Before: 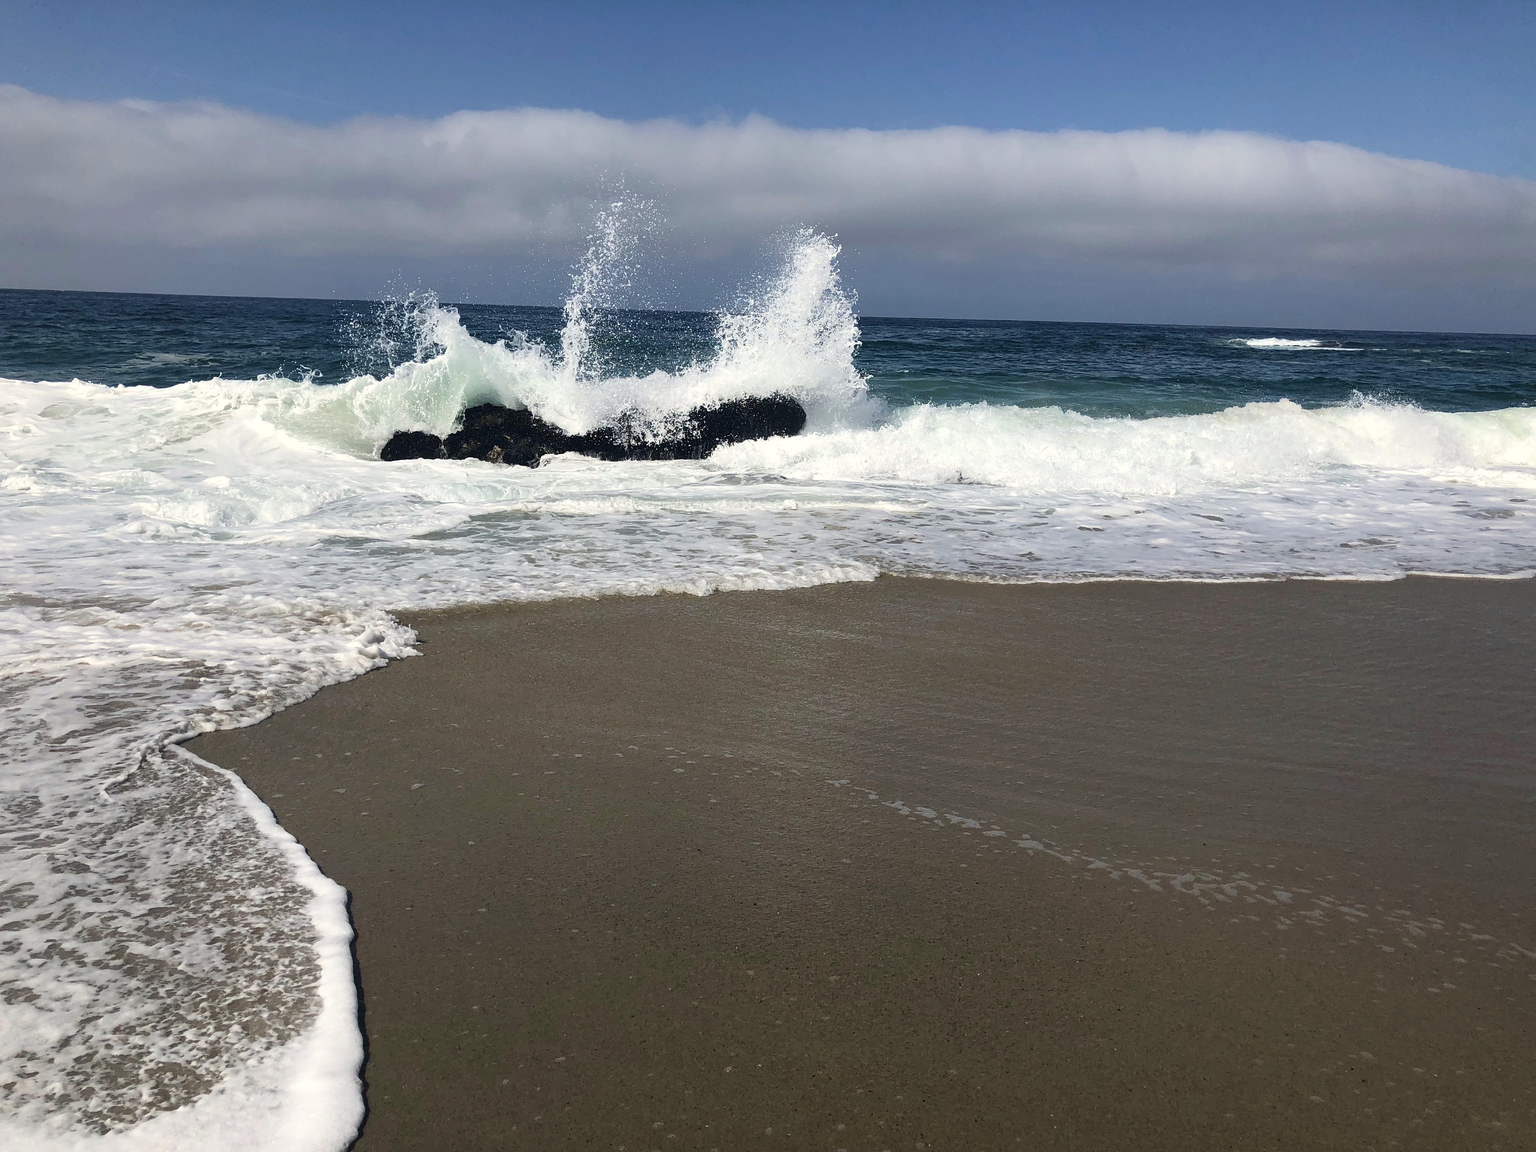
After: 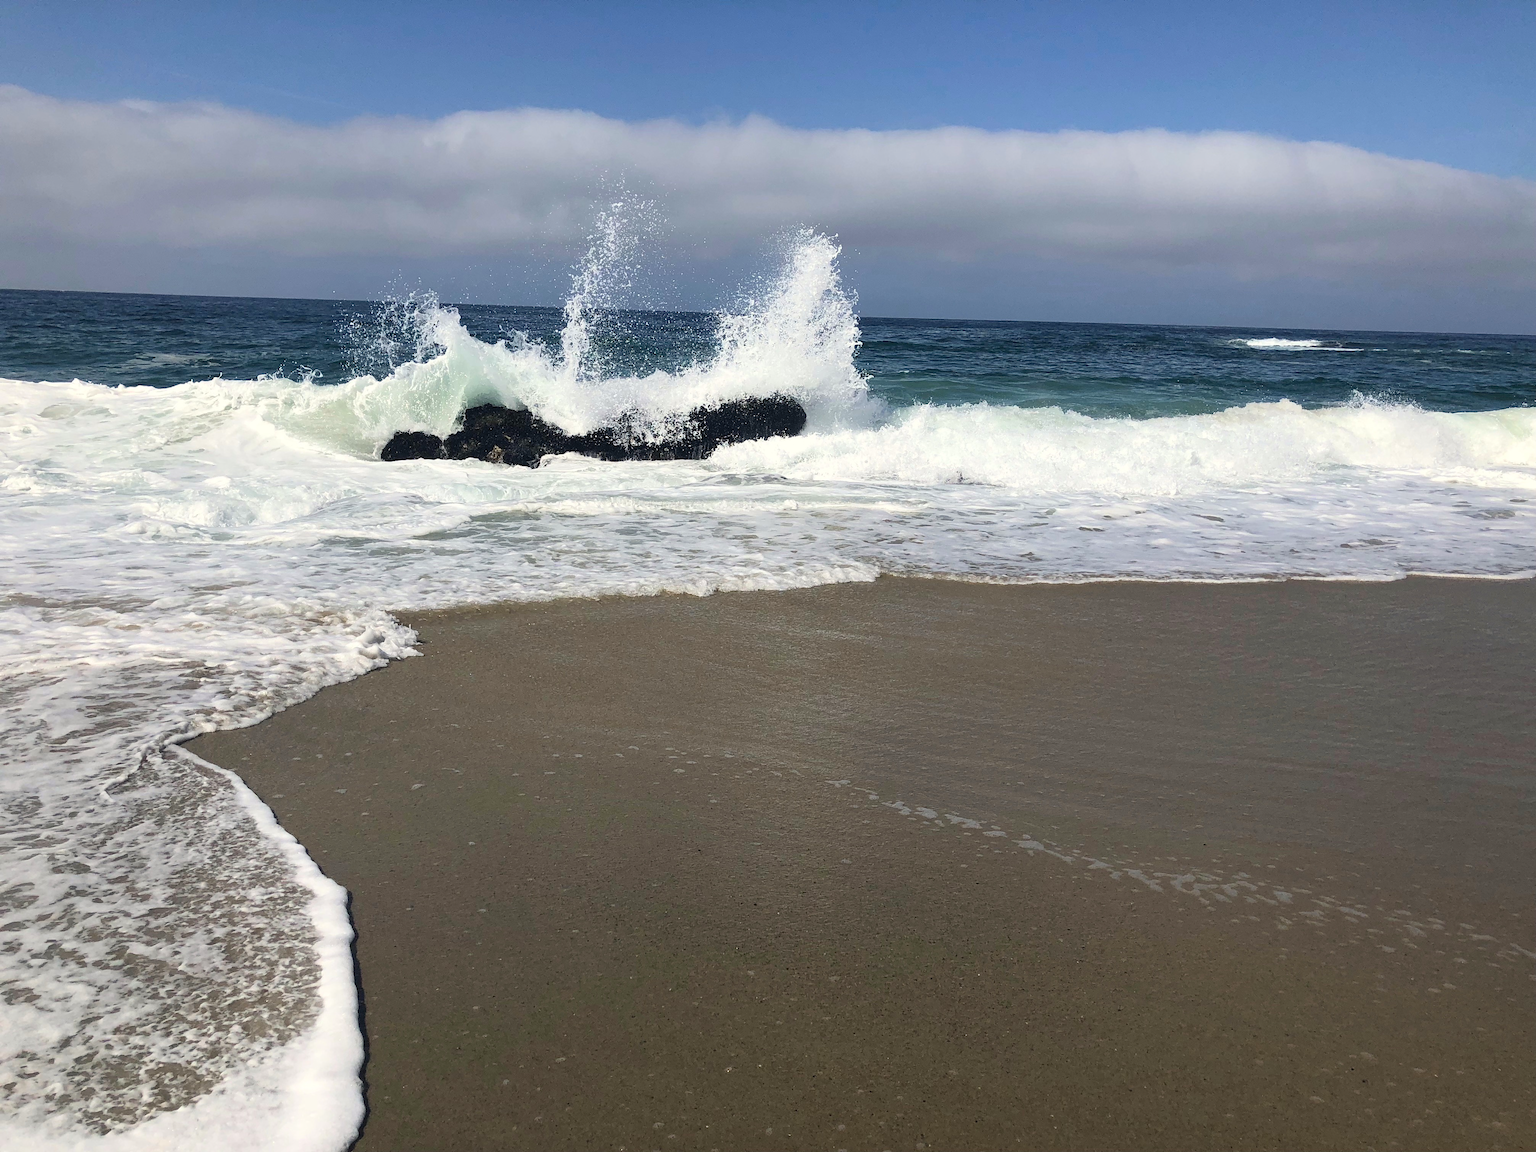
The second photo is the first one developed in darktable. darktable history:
contrast brightness saturation: contrast 0.033, brightness 0.061, saturation 0.128
